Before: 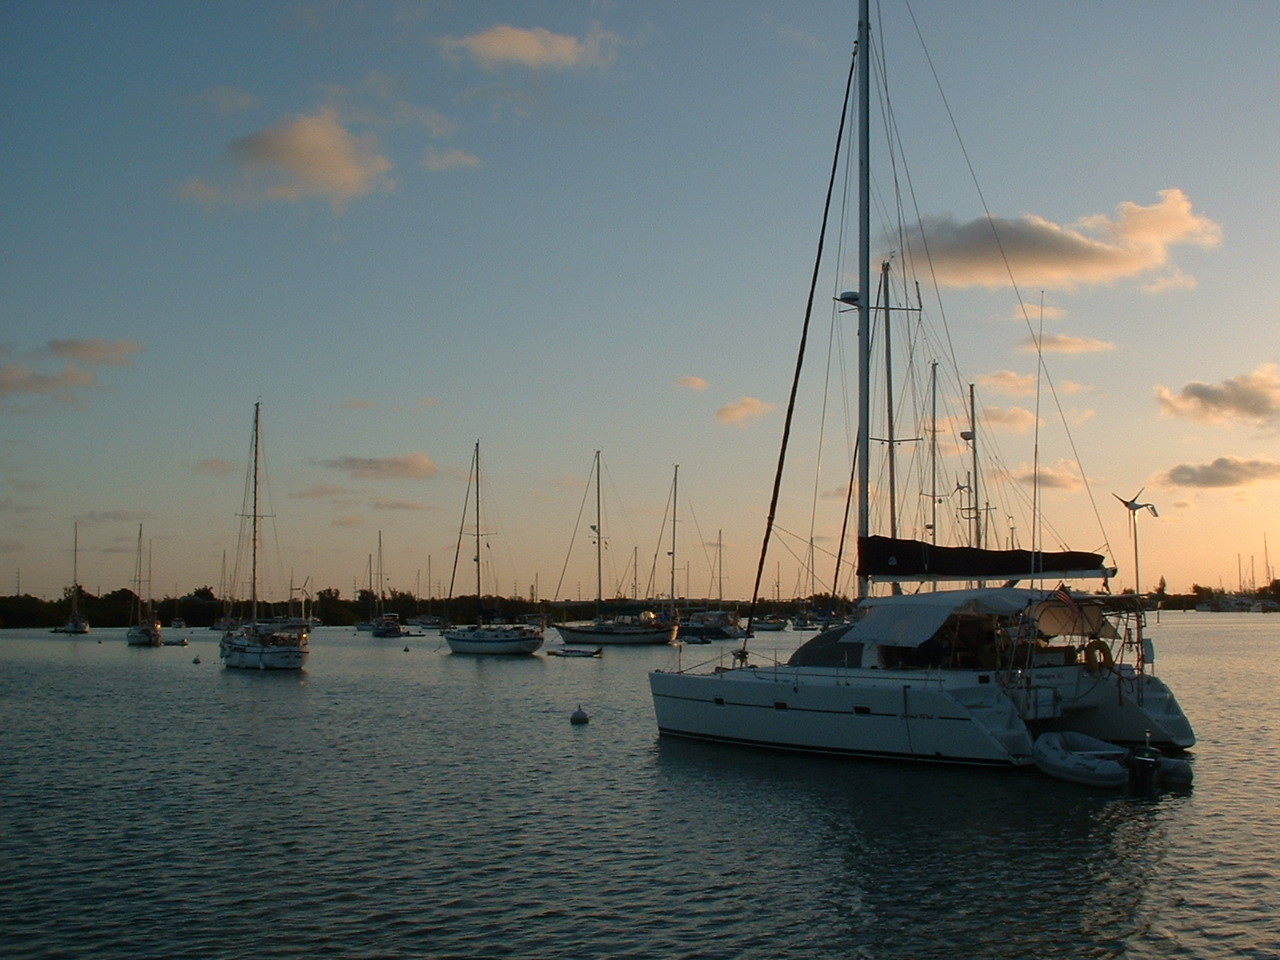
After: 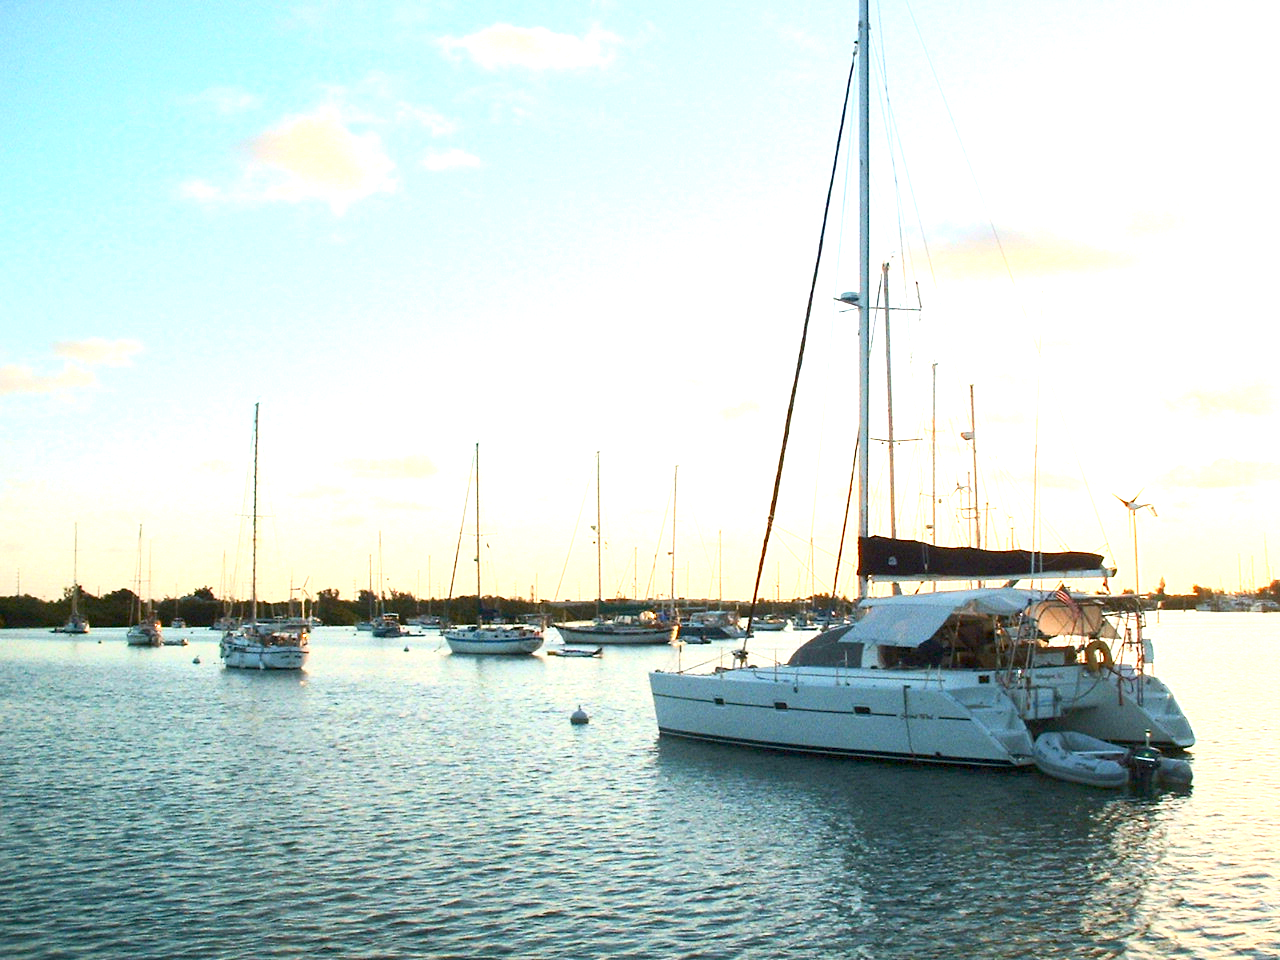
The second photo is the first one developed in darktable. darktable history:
exposure: black level correction 0.001, exposure 2.607 EV, compensate exposure bias true, compensate highlight preservation false
base curve: curves: ch0 [(0, 0) (0.666, 0.806) (1, 1)]
